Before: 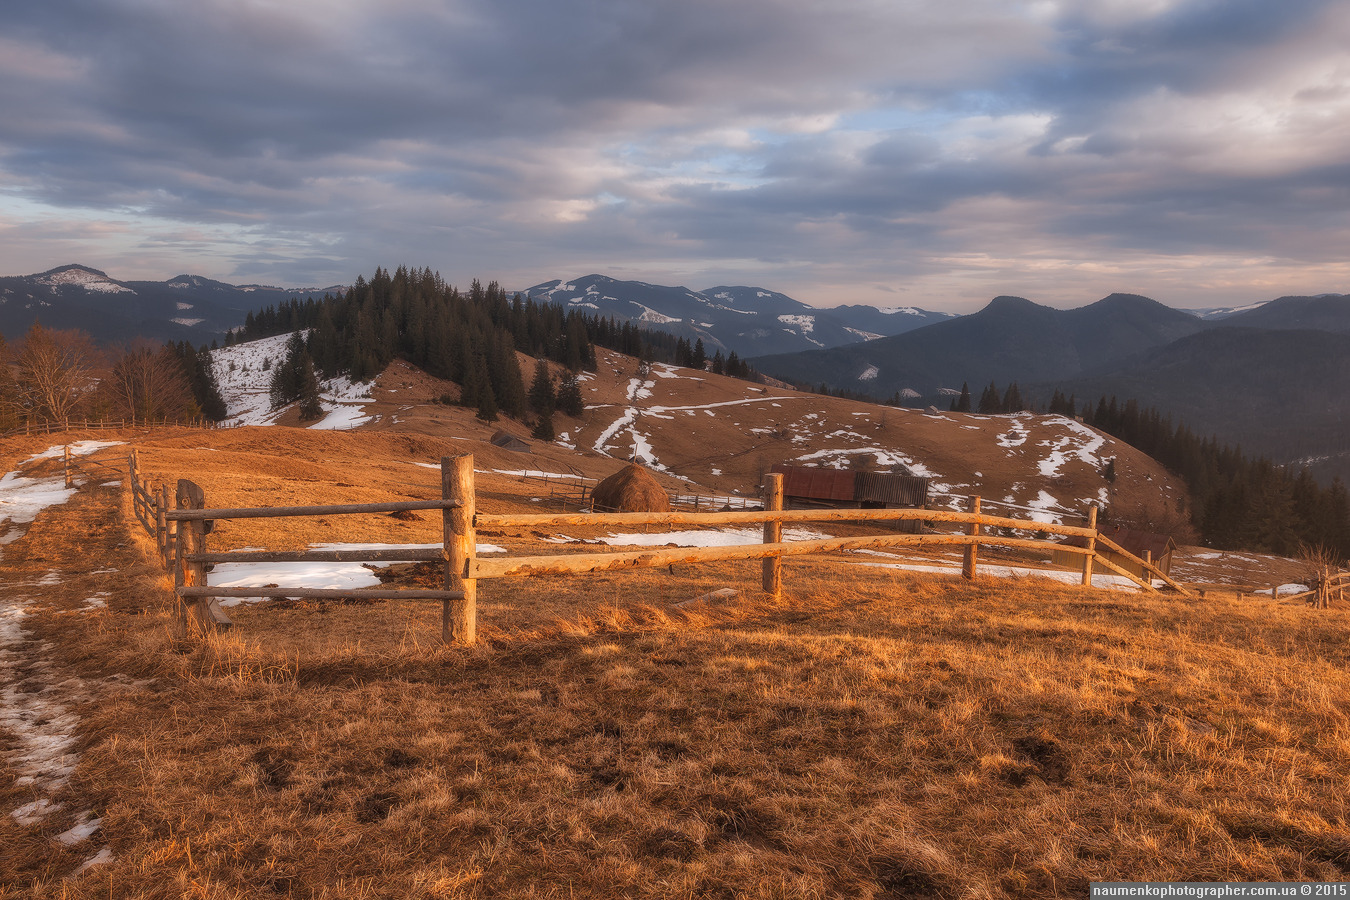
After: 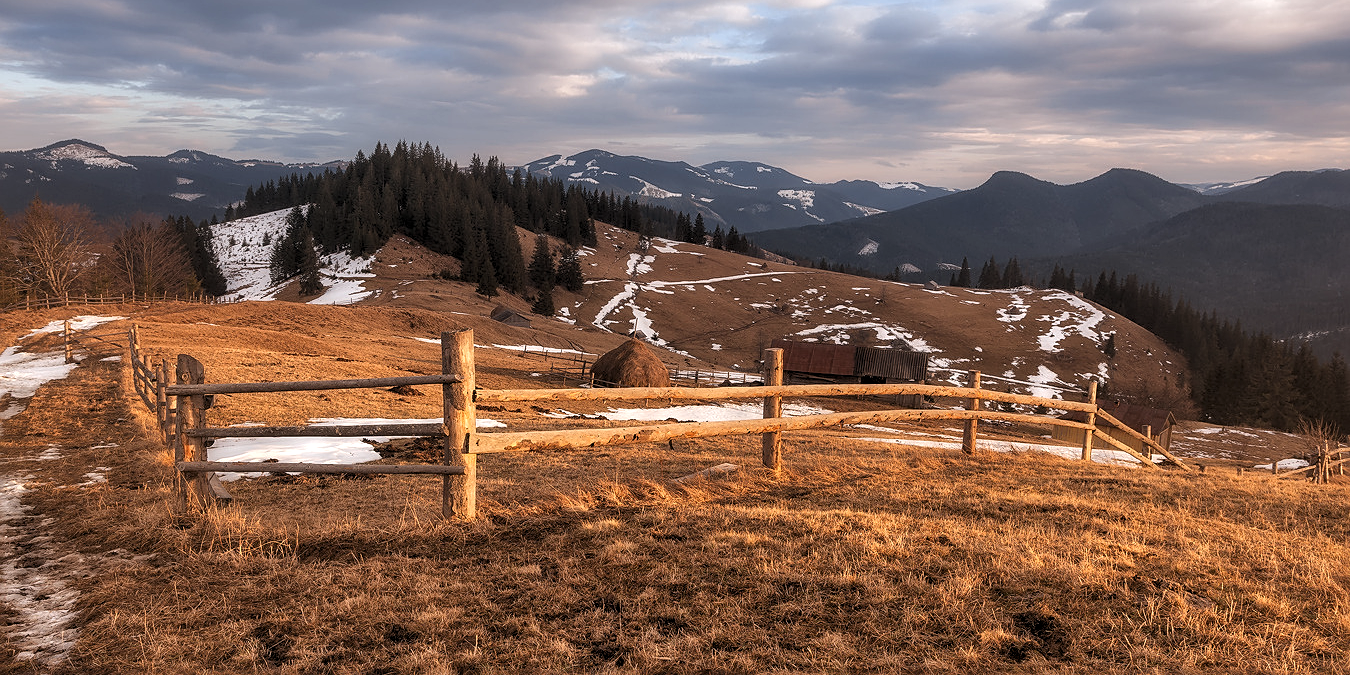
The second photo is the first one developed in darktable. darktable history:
exposure: black level correction 0.005, exposure 0.017 EV, compensate highlight preservation false
crop: top 13.988%, bottom 10.905%
color zones: curves: ch0 [(0, 0.5) (0.143, 0.5) (0.286, 0.5) (0.429, 0.504) (0.571, 0.5) (0.714, 0.509) (0.857, 0.5) (1, 0.5)]; ch1 [(0, 0.425) (0.143, 0.425) (0.286, 0.375) (0.429, 0.405) (0.571, 0.5) (0.714, 0.47) (0.857, 0.425) (1, 0.435)]; ch2 [(0, 0.5) (0.143, 0.5) (0.286, 0.5) (0.429, 0.517) (0.571, 0.5) (0.714, 0.51) (0.857, 0.5) (1, 0.5)]
sharpen: amount 0.498
levels: black 0.102%, levels [0.055, 0.477, 0.9]
